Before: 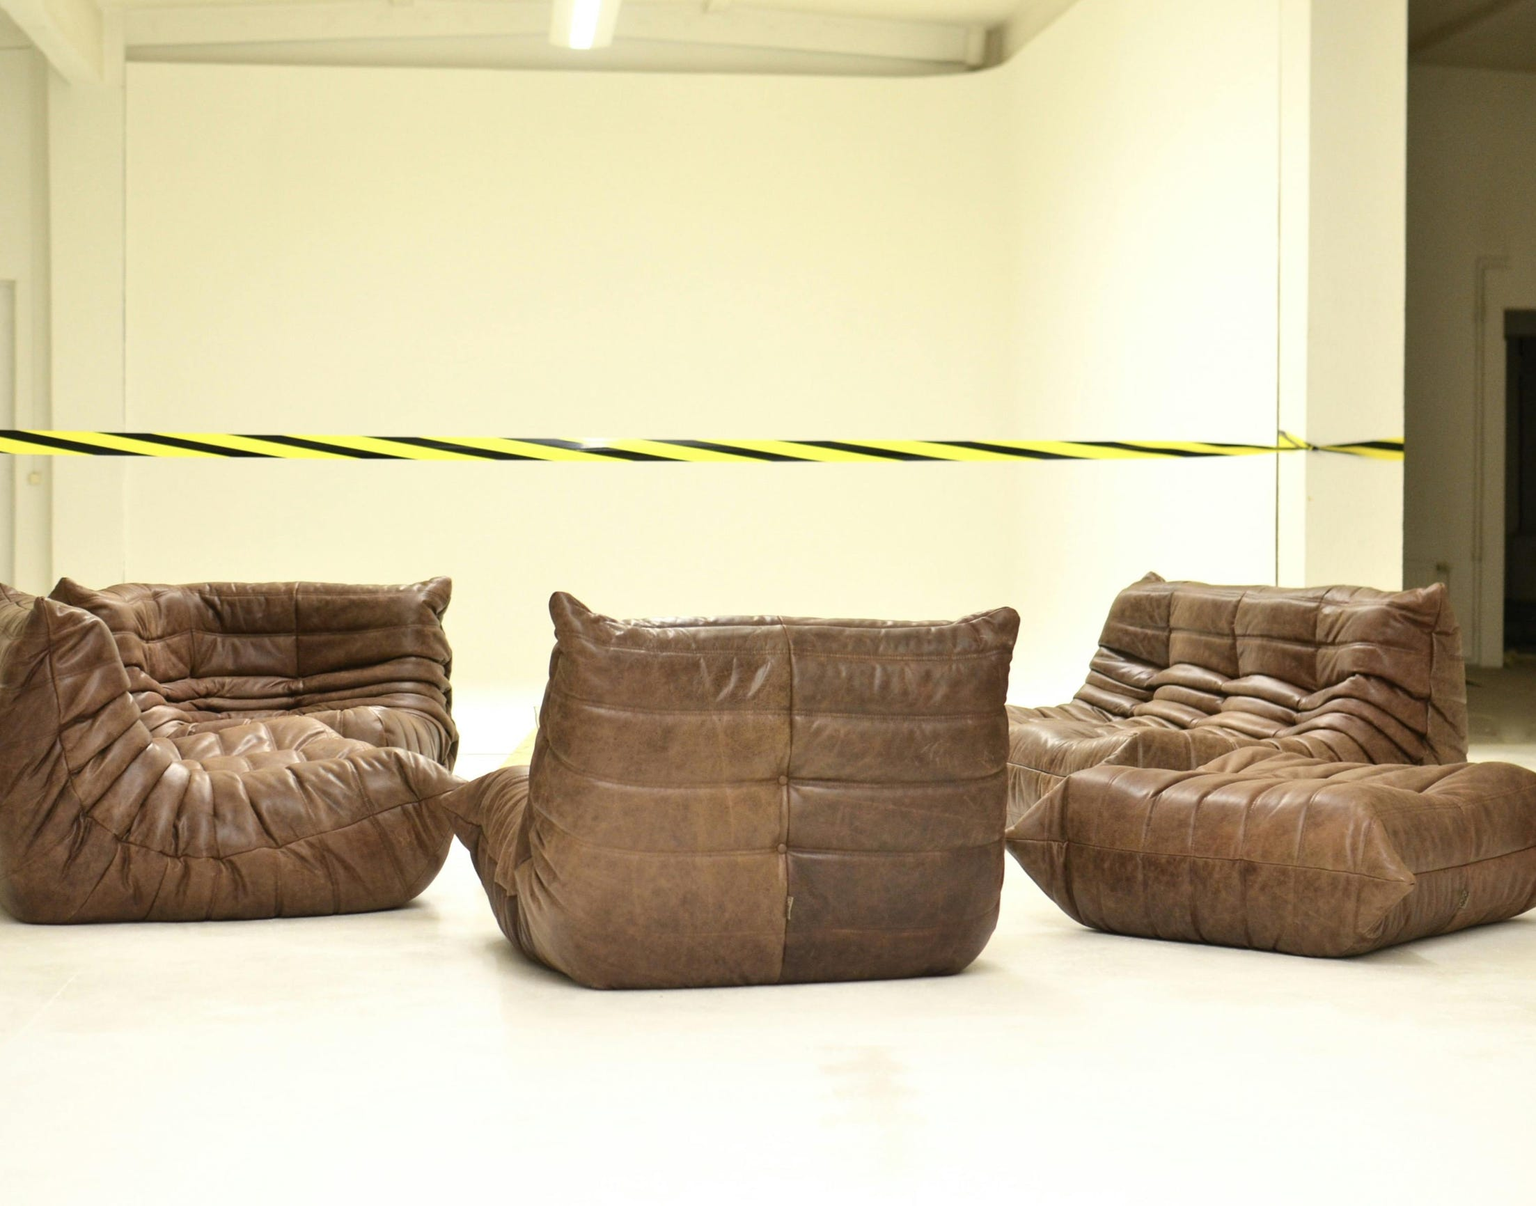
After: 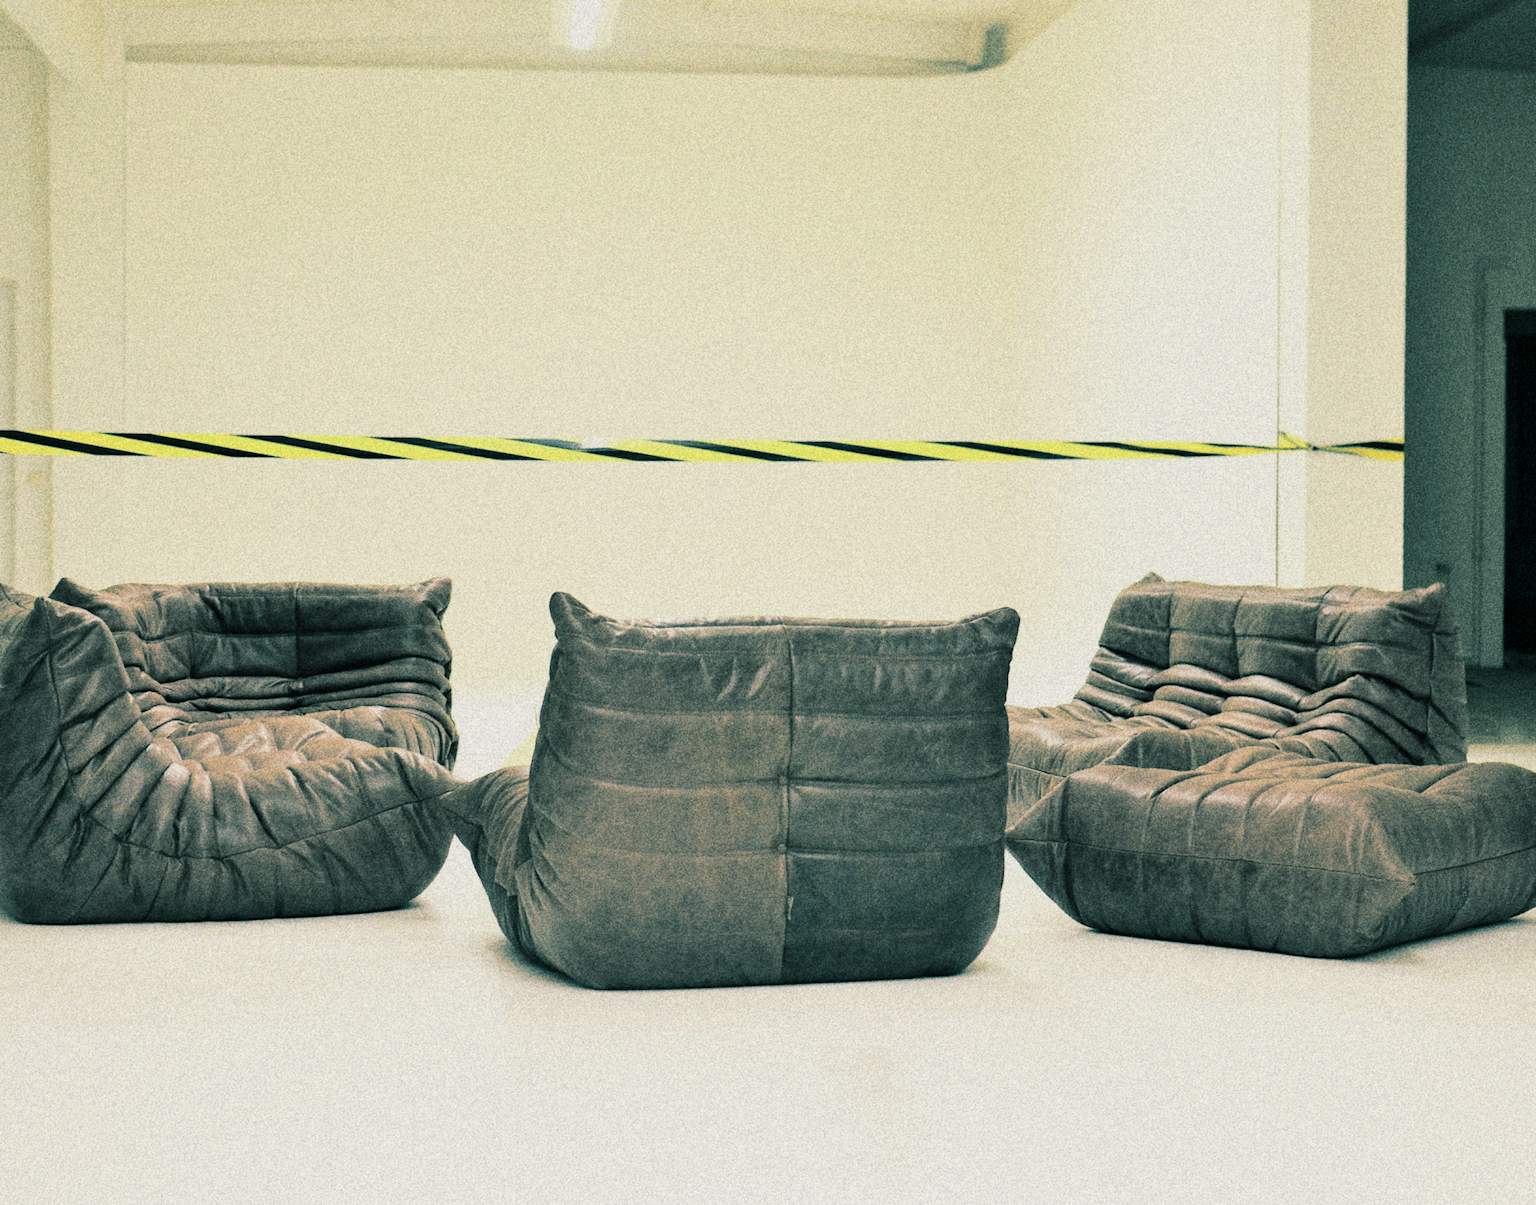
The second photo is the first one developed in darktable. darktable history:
grain: coarseness 14.49 ISO, strength 48.04%, mid-tones bias 35%
filmic rgb: black relative exposure -7.5 EV, white relative exposure 5 EV, hardness 3.31, contrast 1.3, contrast in shadows safe
split-toning: shadows › hue 186.43°, highlights › hue 49.29°, compress 30.29%
